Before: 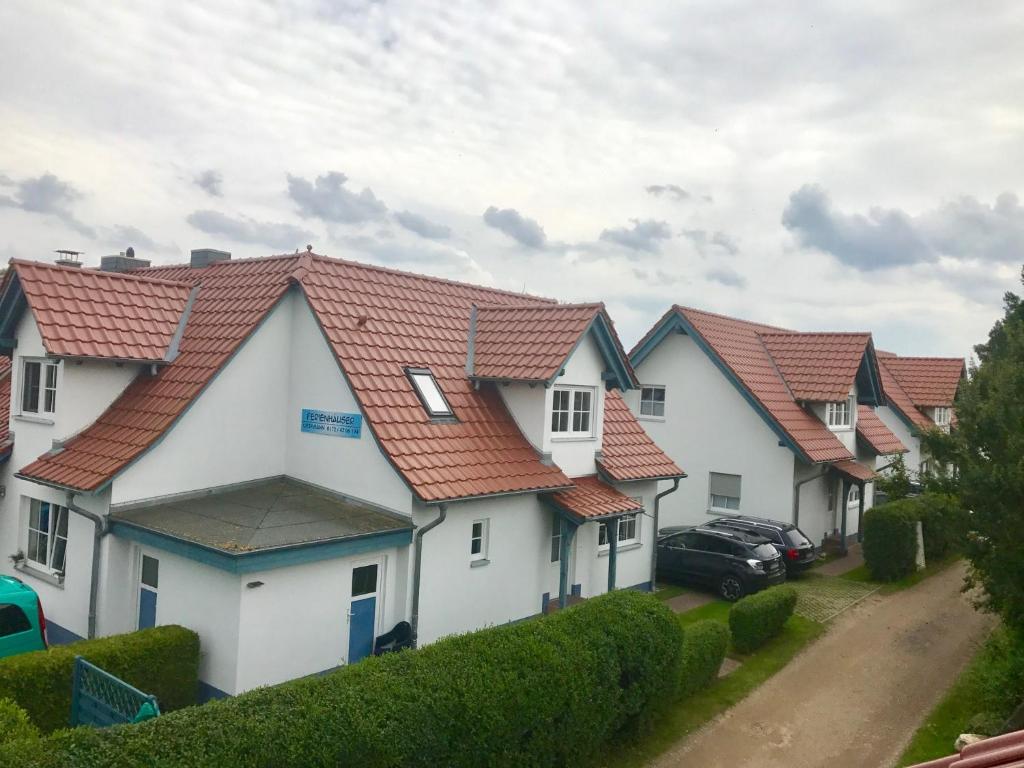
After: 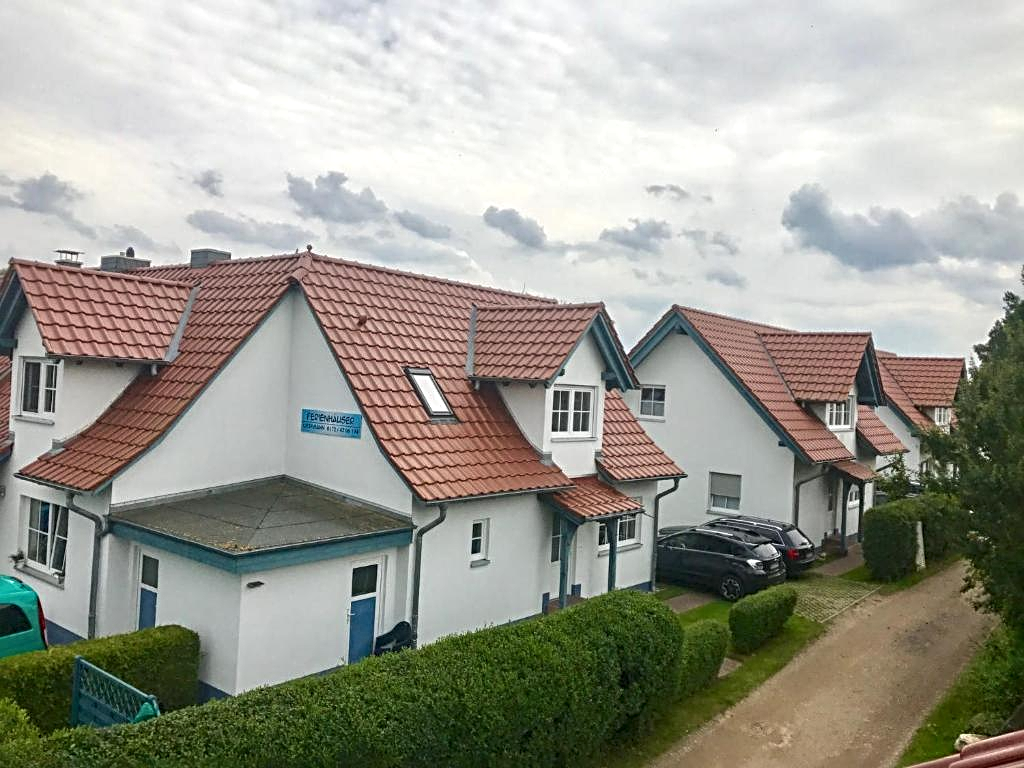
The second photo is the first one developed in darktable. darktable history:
local contrast: on, module defaults
sharpen: radius 3.998
